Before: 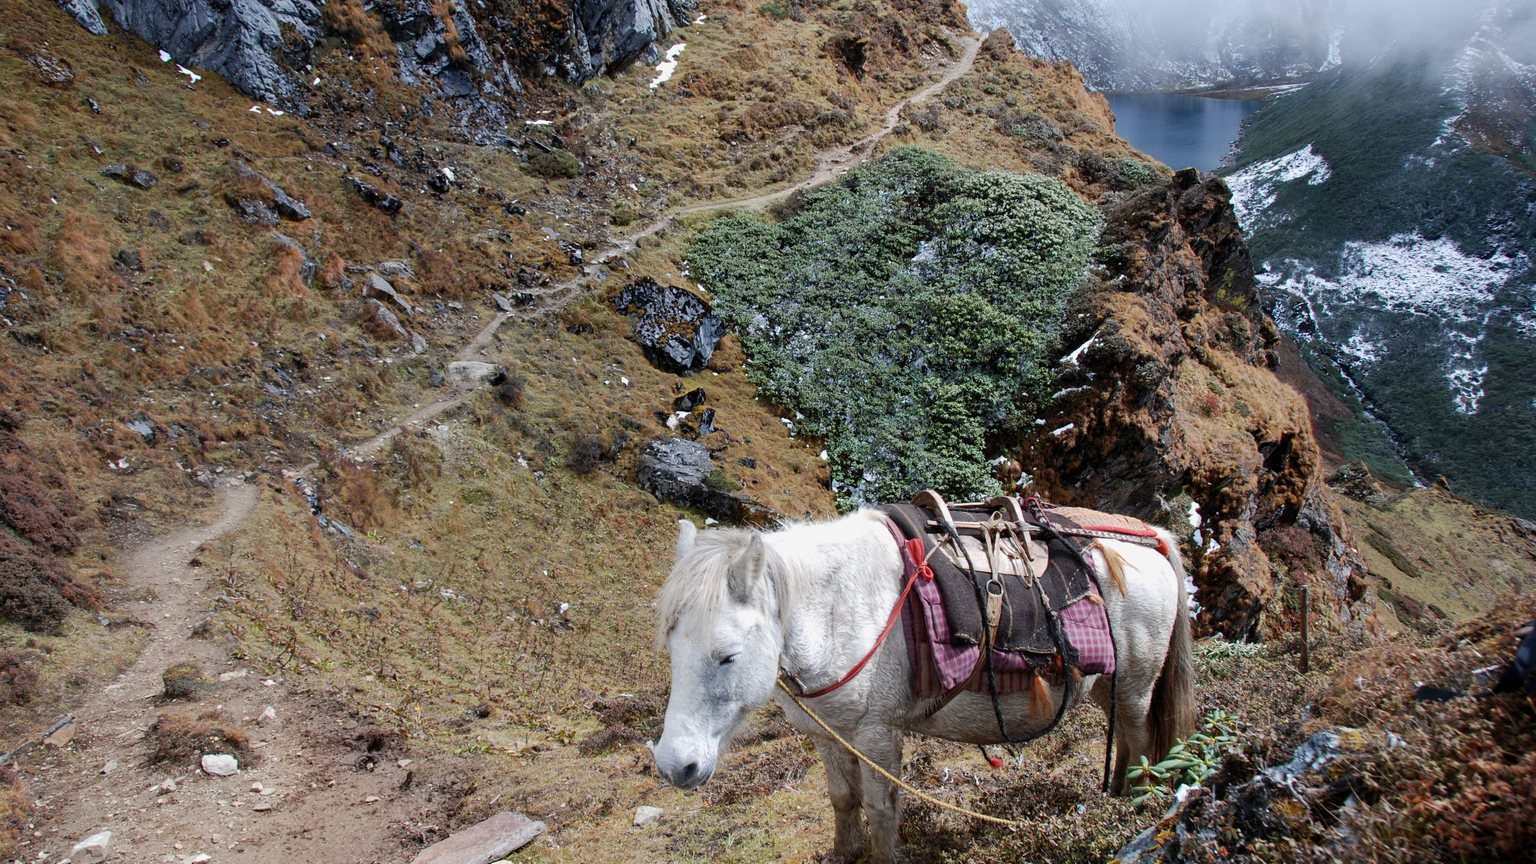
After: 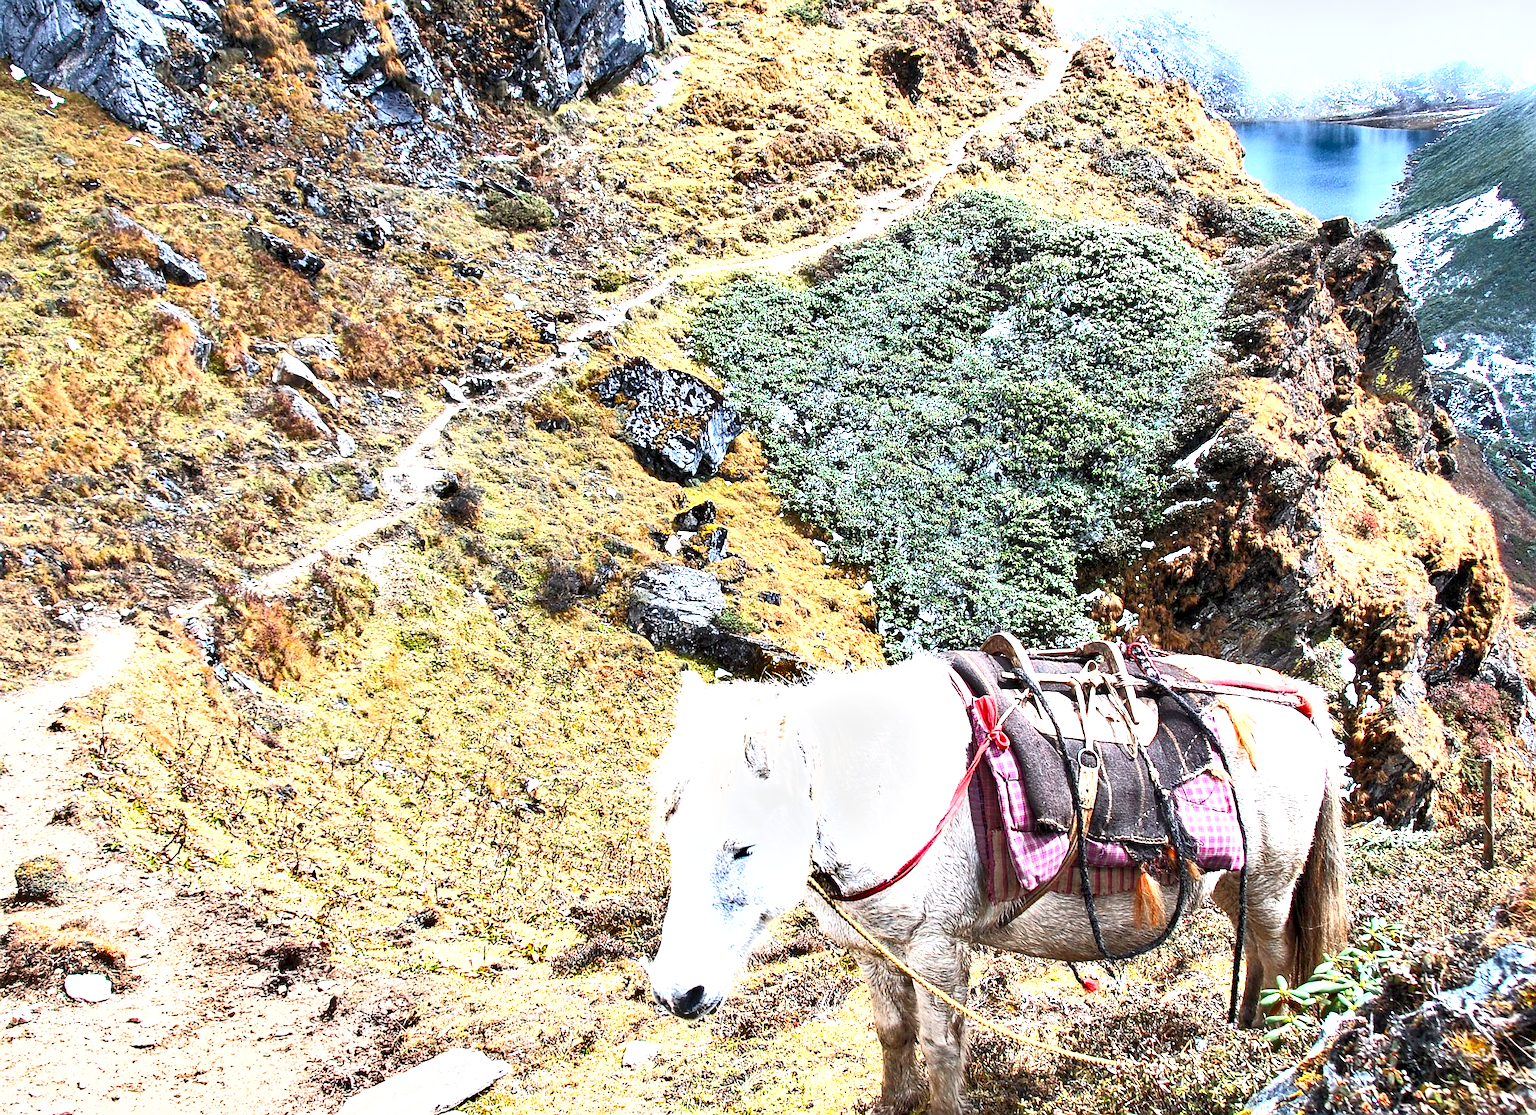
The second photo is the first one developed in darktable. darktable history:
local contrast: highlights 100%, shadows 100%, detail 120%, midtone range 0.2
base curve: curves: ch0 [(0, 0) (0.257, 0.25) (0.482, 0.586) (0.757, 0.871) (1, 1)]
shadows and highlights: shadows 22.7, highlights -48.71, soften with gaussian
exposure: exposure 2 EV, compensate highlight preservation false
color balance: output saturation 110%
crop: left 9.88%, right 12.664%
sharpen: radius 1.4, amount 1.25, threshold 0.7
